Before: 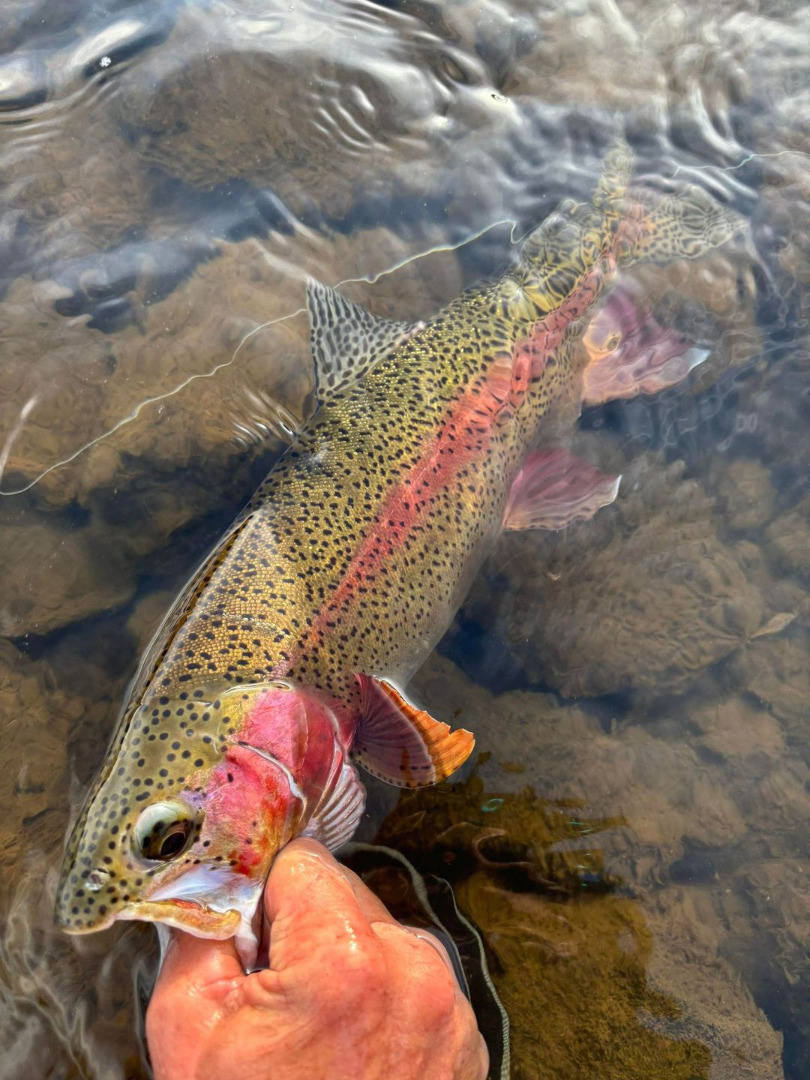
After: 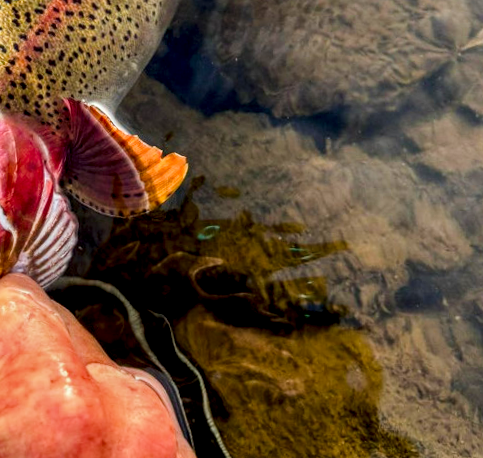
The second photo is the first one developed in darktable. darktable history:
sigmoid: contrast 1.54, target black 0
local contrast: highlights 20%, shadows 70%, detail 170%
exposure: compensate highlight preservation false
lowpass: radius 0.1, contrast 0.85, saturation 1.1, unbound 0
rotate and perspective: rotation -1.68°, lens shift (vertical) -0.146, crop left 0.049, crop right 0.912, crop top 0.032, crop bottom 0.96
crop and rotate: left 35.509%, top 50.238%, bottom 4.934%
